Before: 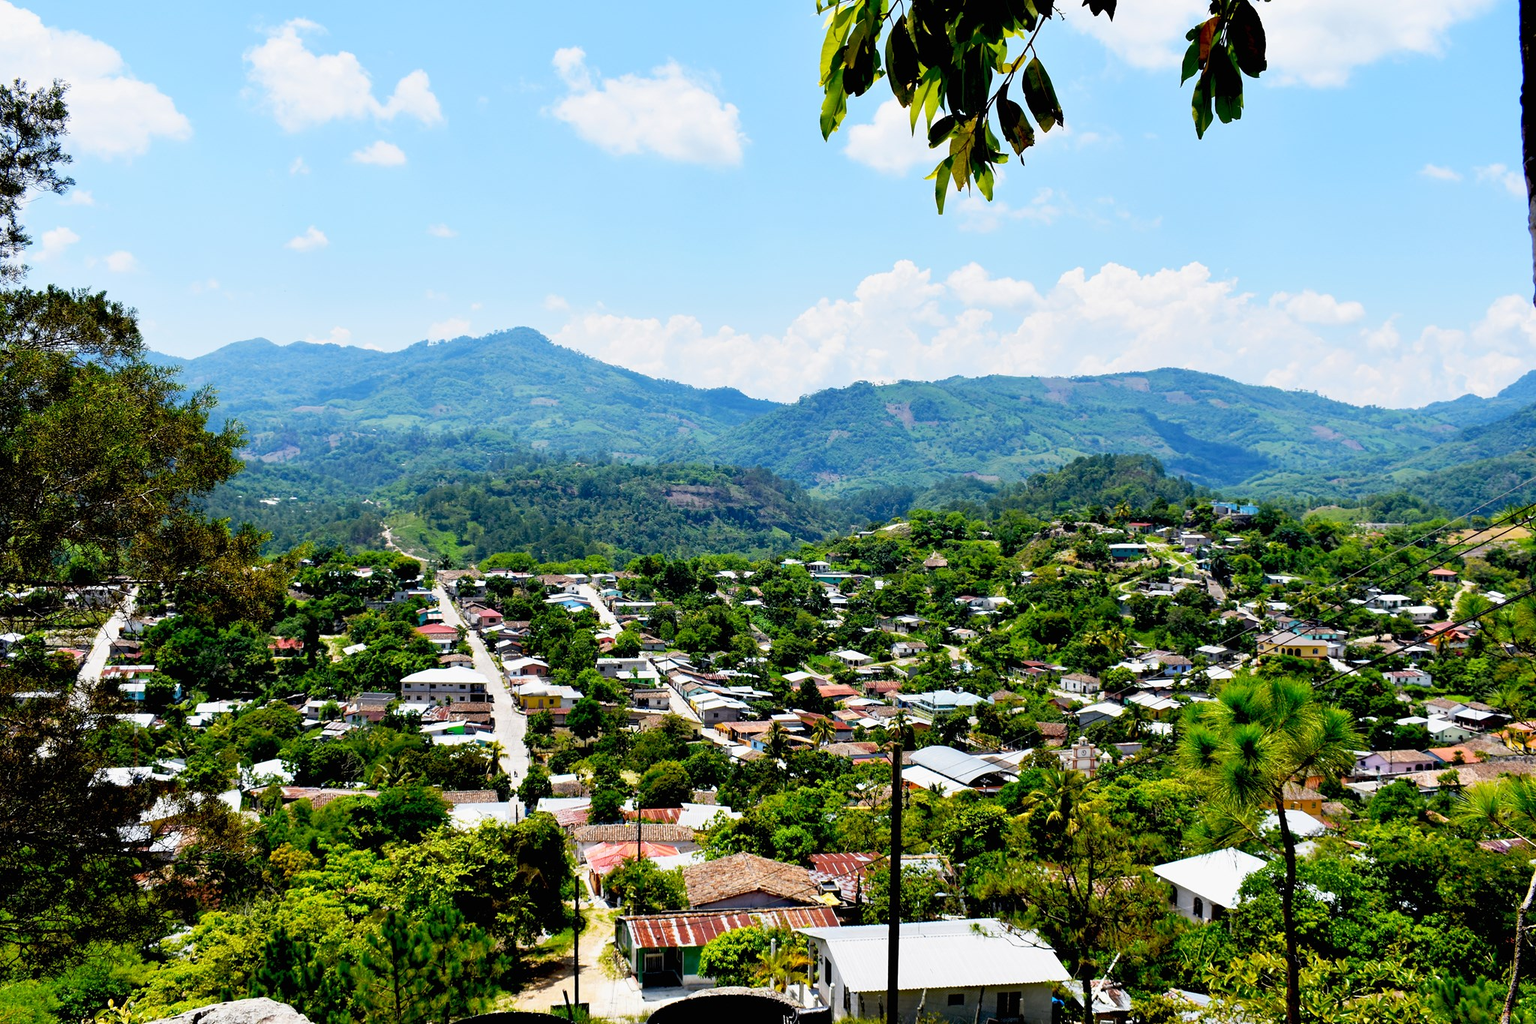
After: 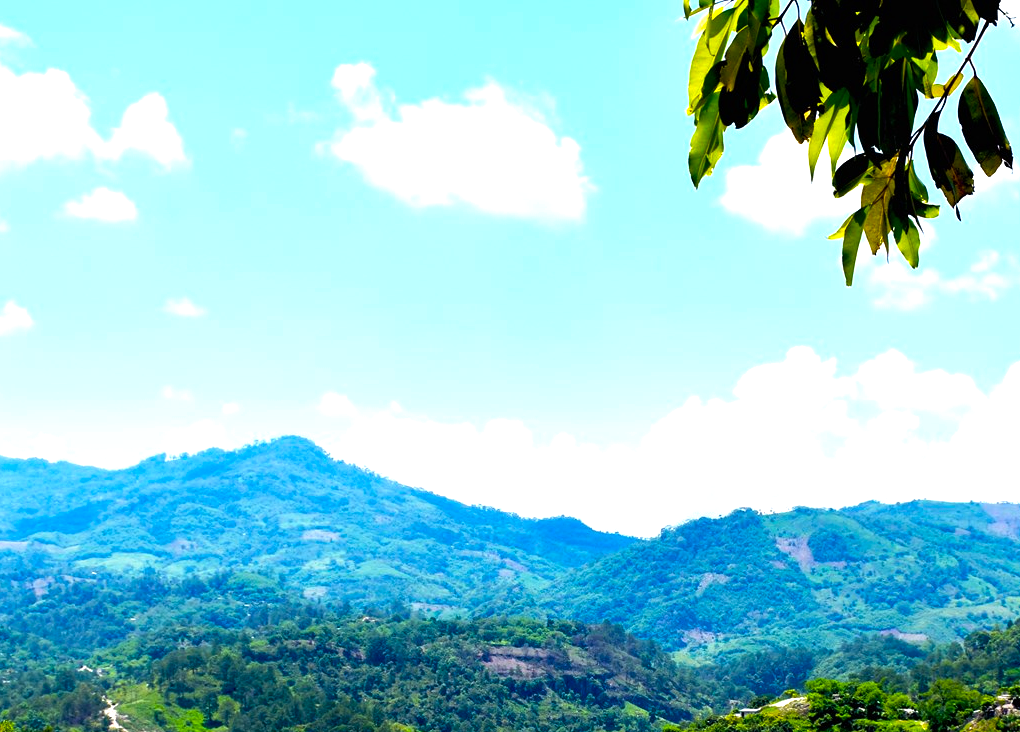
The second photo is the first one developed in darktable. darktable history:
crop: left 19.79%, right 30.356%, bottom 46.304%
color balance rgb: shadows lift › chroma 2.903%, shadows lift › hue 279.68°, perceptual saturation grading › global saturation 31.034%, perceptual brilliance grading › global brilliance -4.705%, perceptual brilliance grading › highlights 25.118%, perceptual brilliance grading › mid-tones 7.069%, perceptual brilliance grading › shadows -4.816%, global vibrance 20%
